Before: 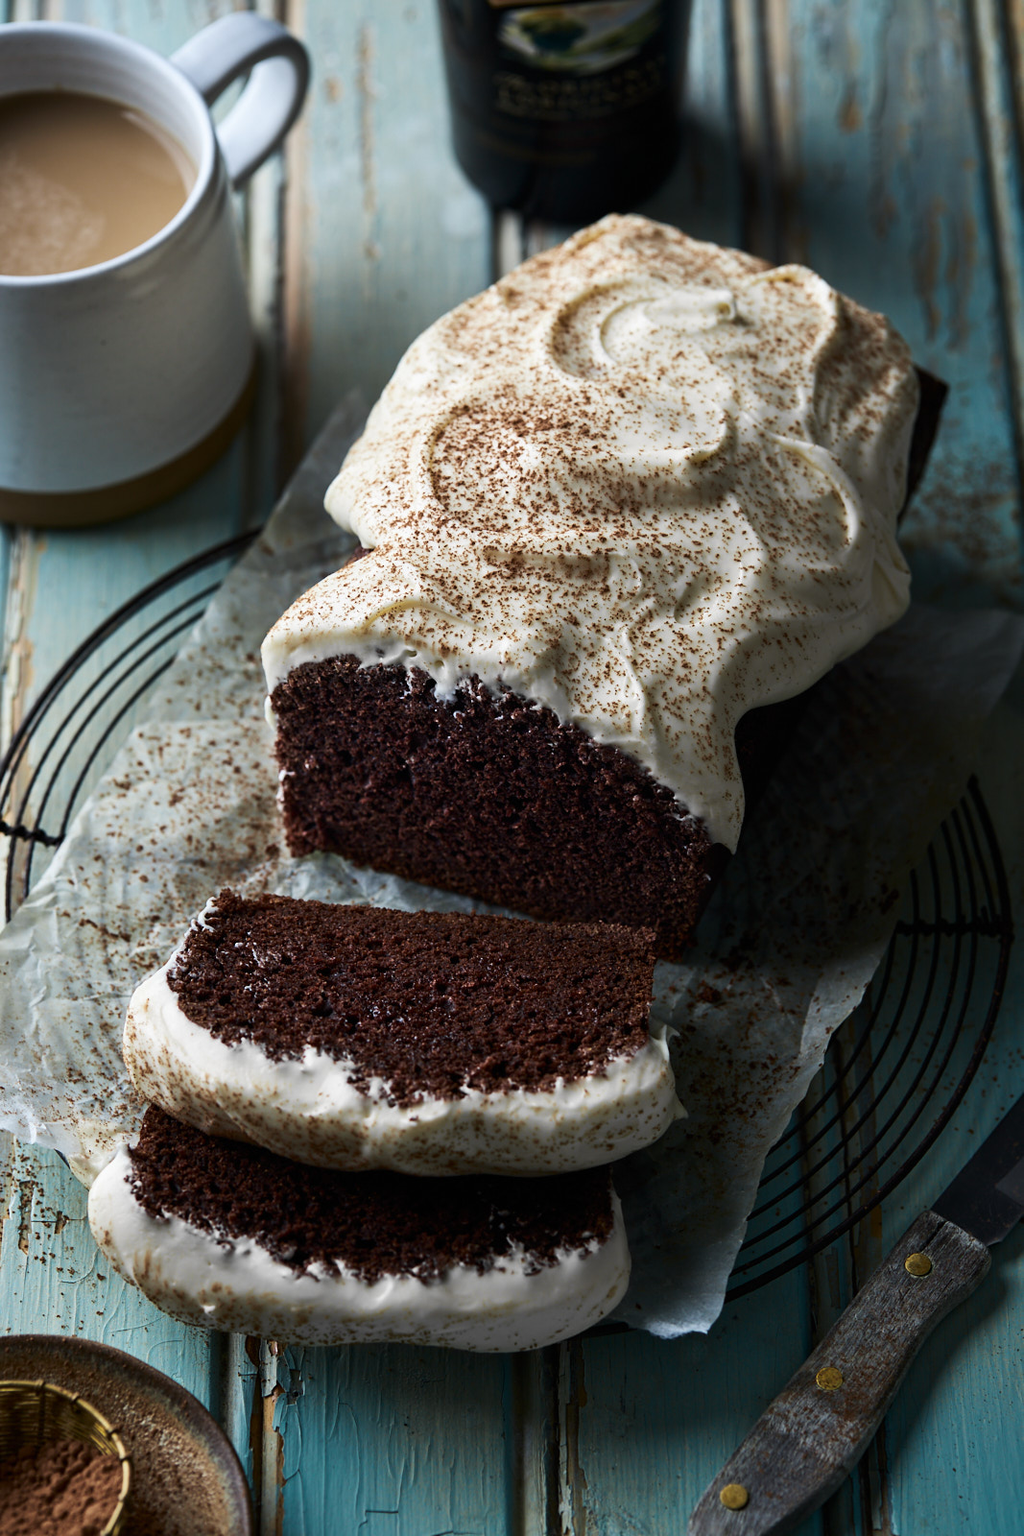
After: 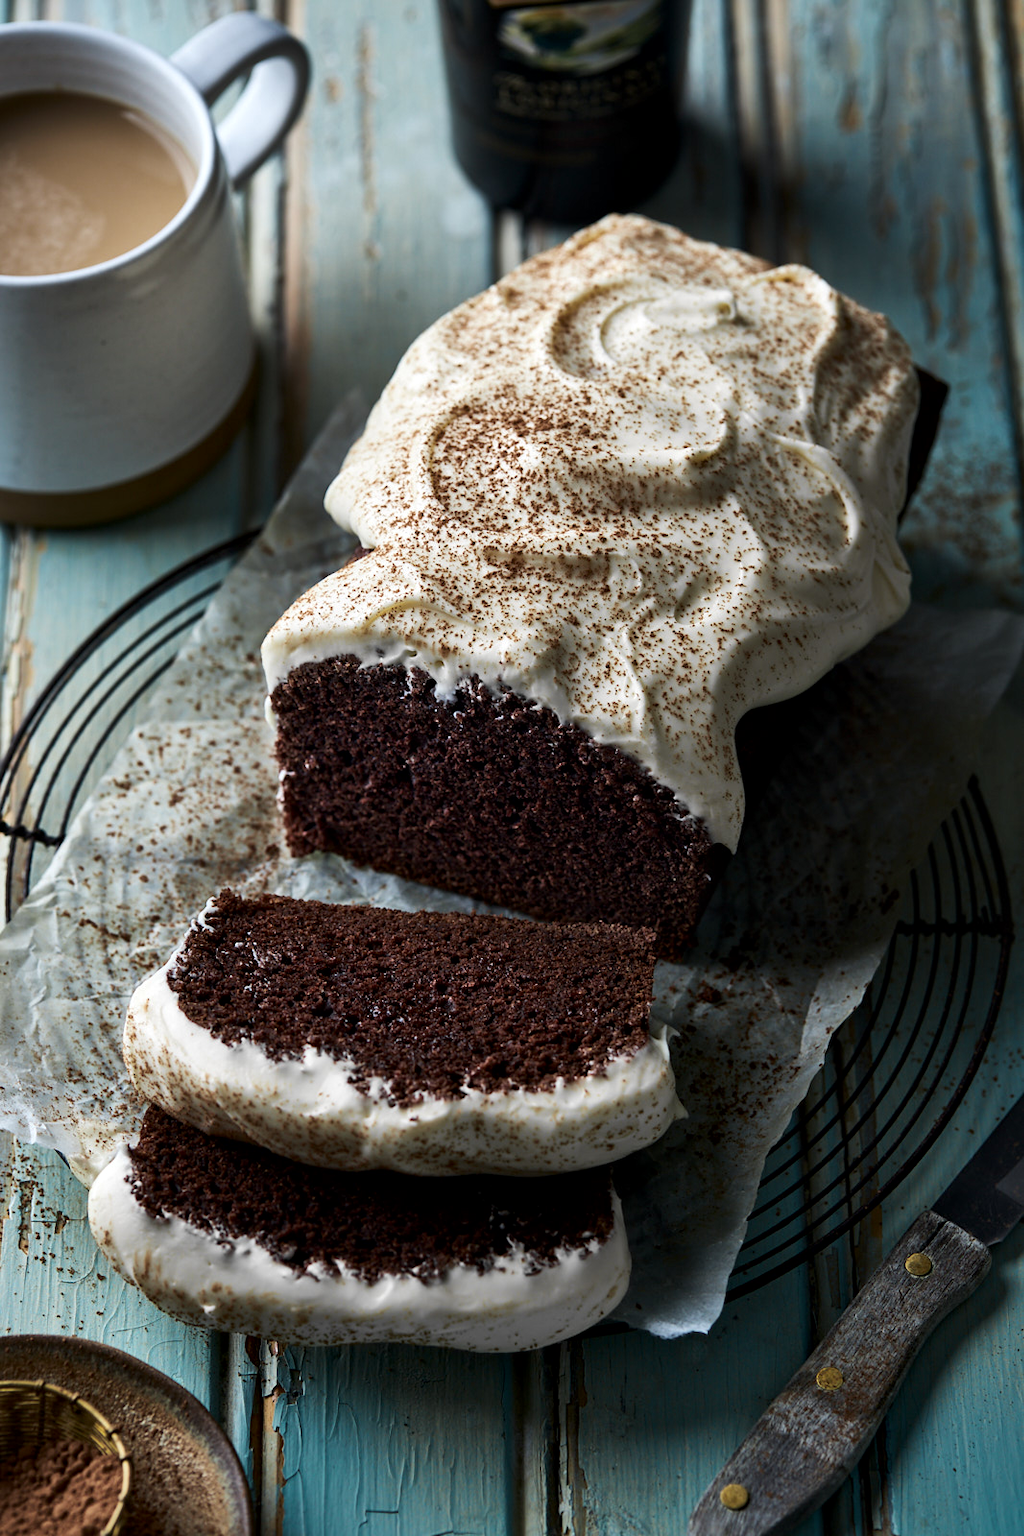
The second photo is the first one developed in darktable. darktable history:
shadows and highlights: shadows 22.7, highlights -48.71, soften with gaussian
local contrast: mode bilateral grid, contrast 25, coarseness 50, detail 123%, midtone range 0.2
